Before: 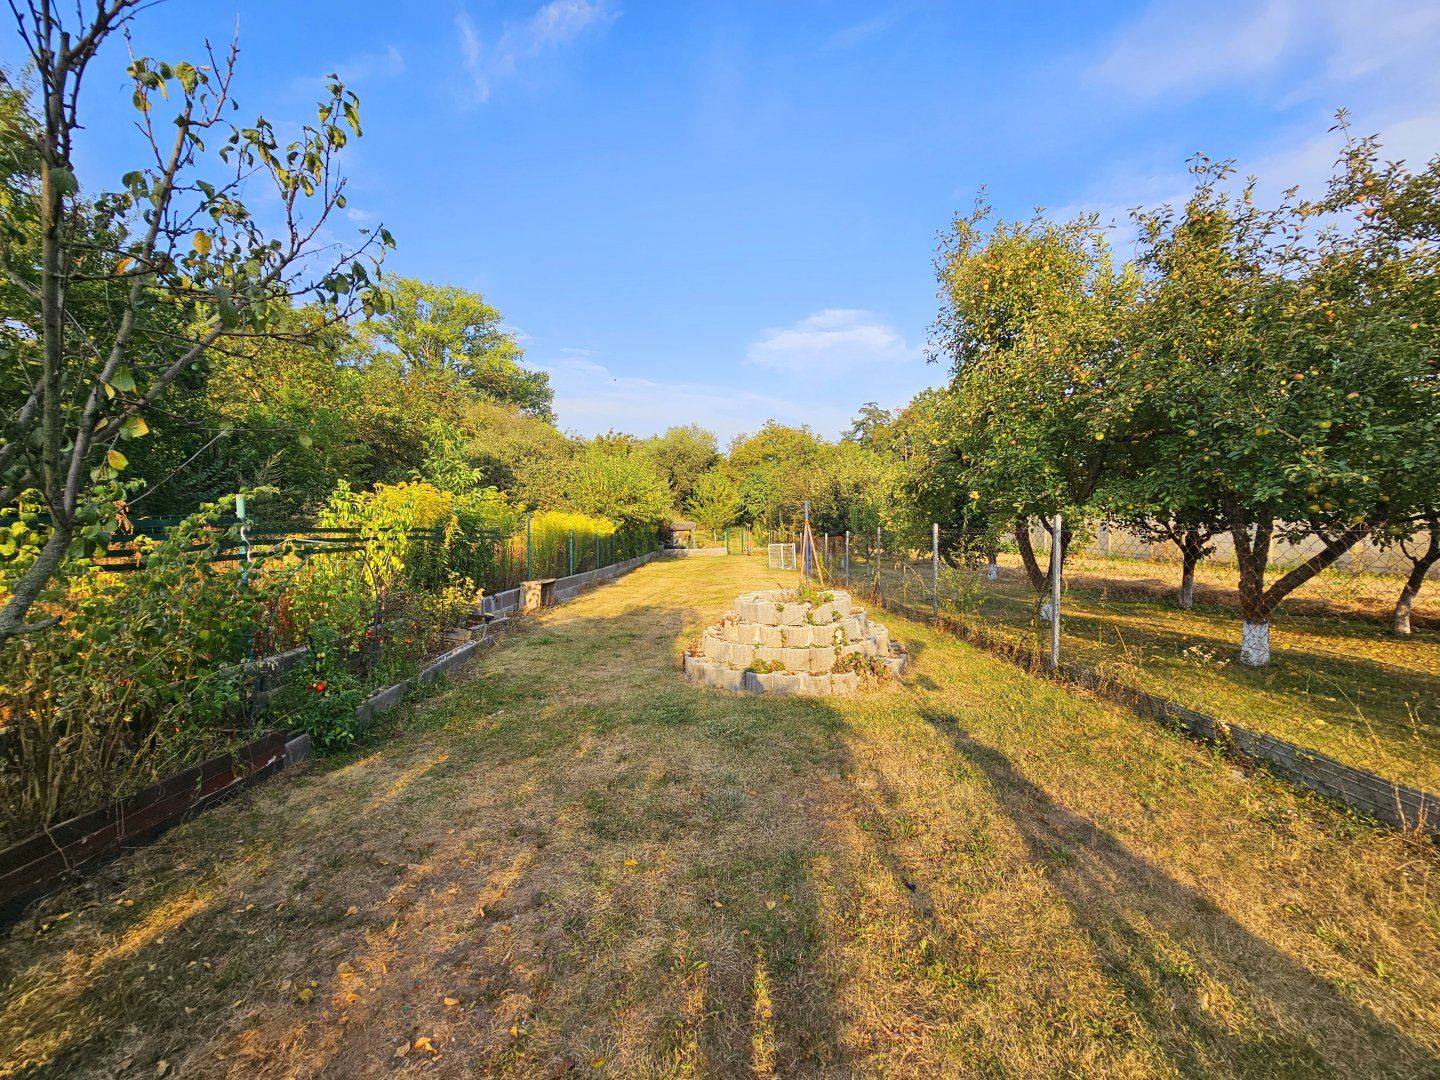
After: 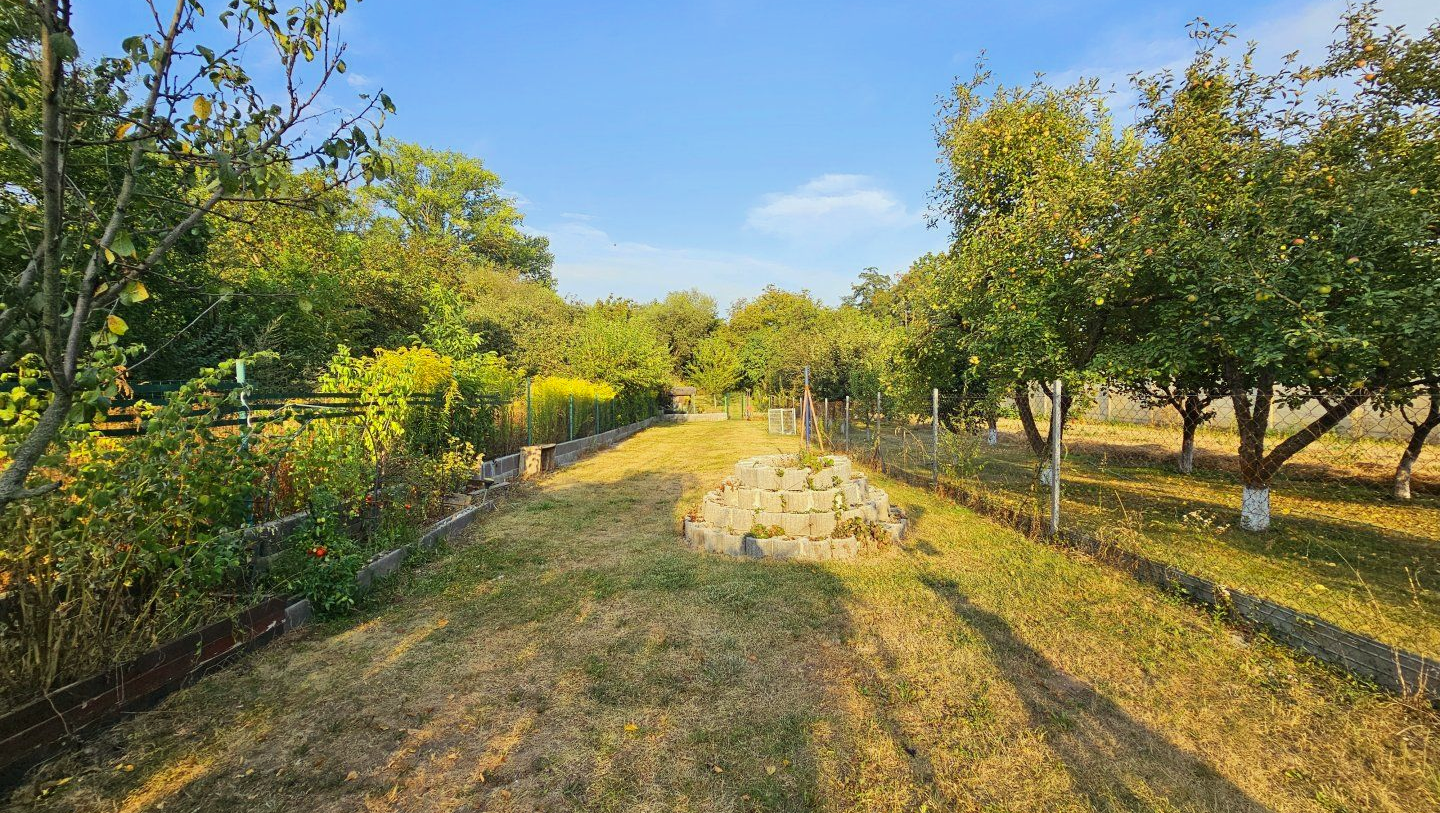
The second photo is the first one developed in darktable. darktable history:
tone equalizer: edges refinement/feathering 500, mask exposure compensation -1.57 EV, preserve details no
color correction: highlights a* -4.56, highlights b* 5.05, saturation 0.975
crop and rotate: top 12.514%, bottom 12.186%
